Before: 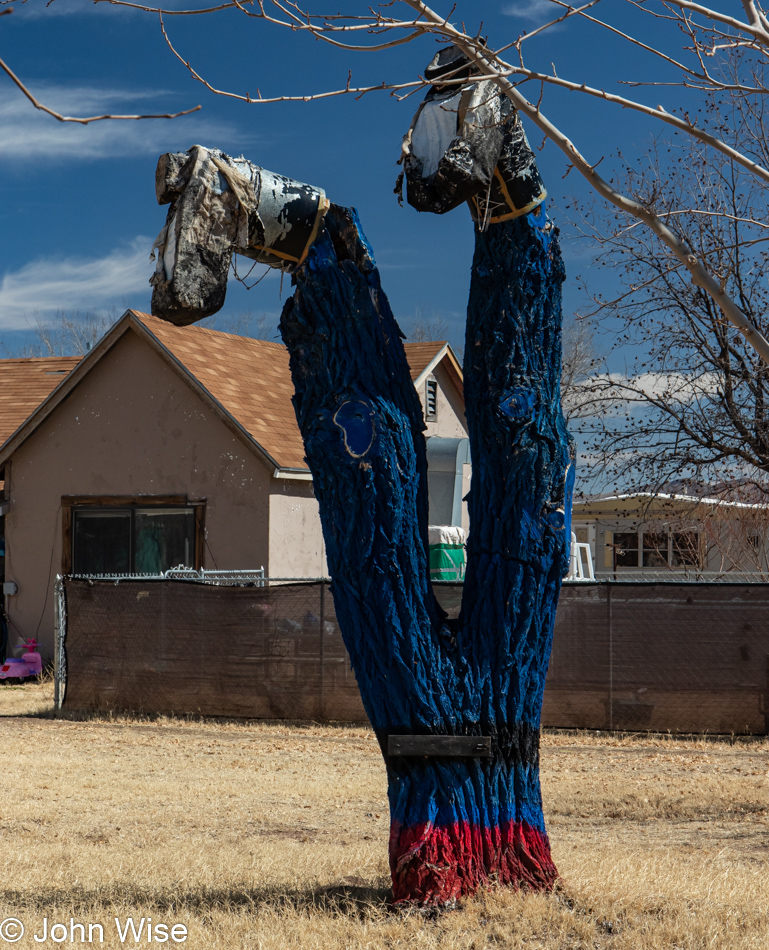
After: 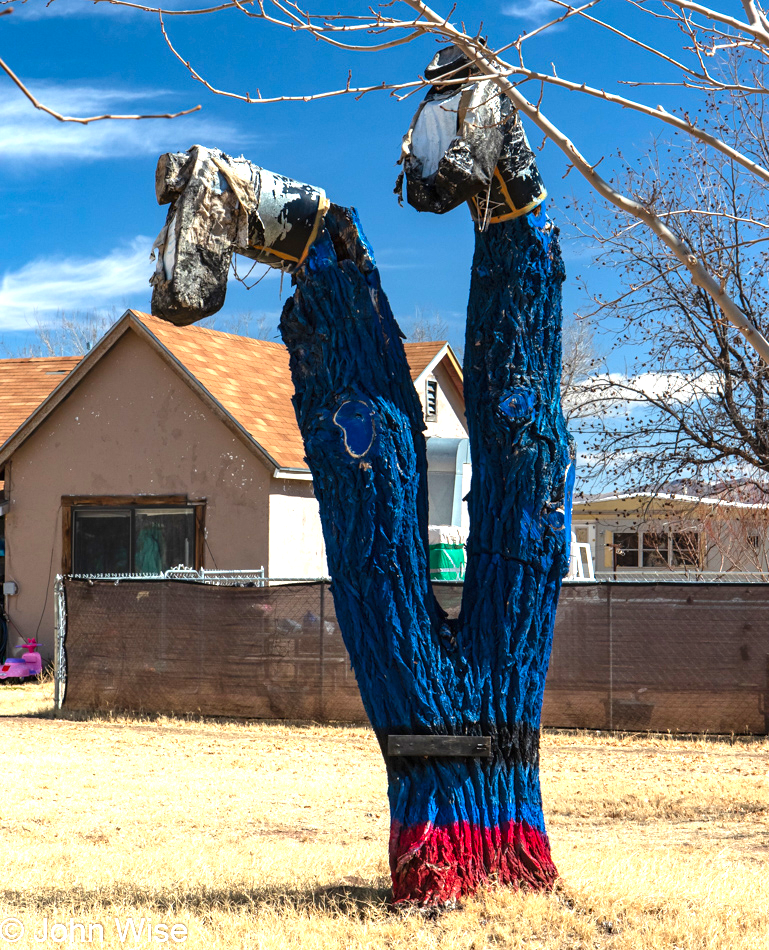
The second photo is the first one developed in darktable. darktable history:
contrast brightness saturation: contrast 0.04, saturation 0.16
exposure: black level correction 0, exposure 1.379 EV, compensate exposure bias true, compensate highlight preservation false
